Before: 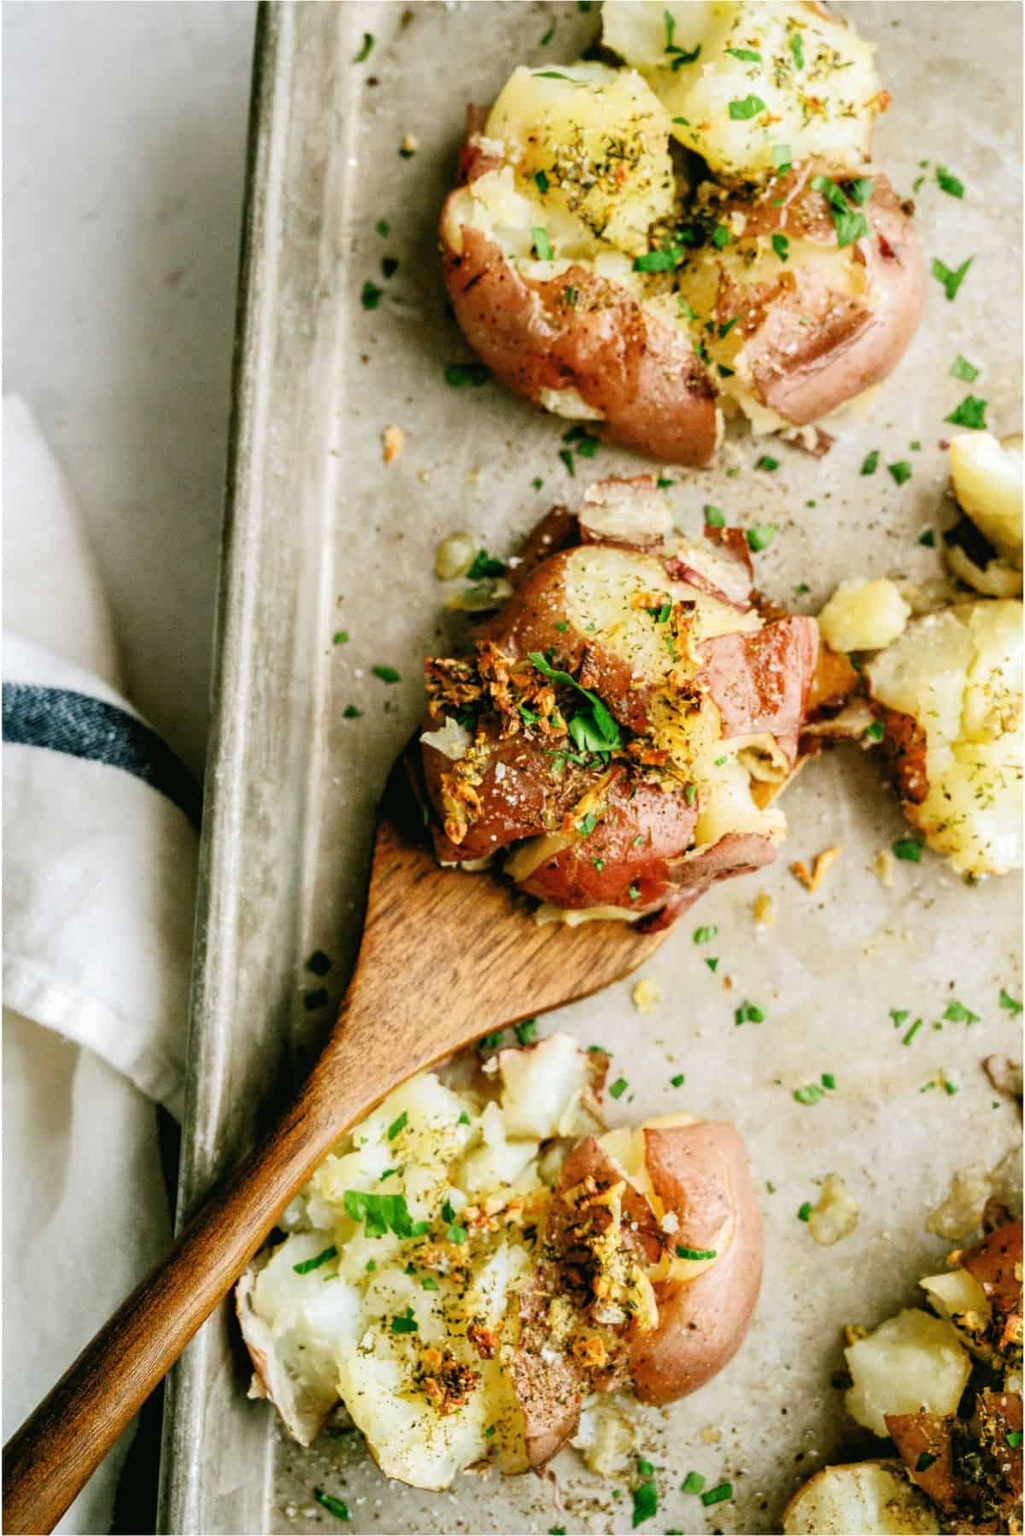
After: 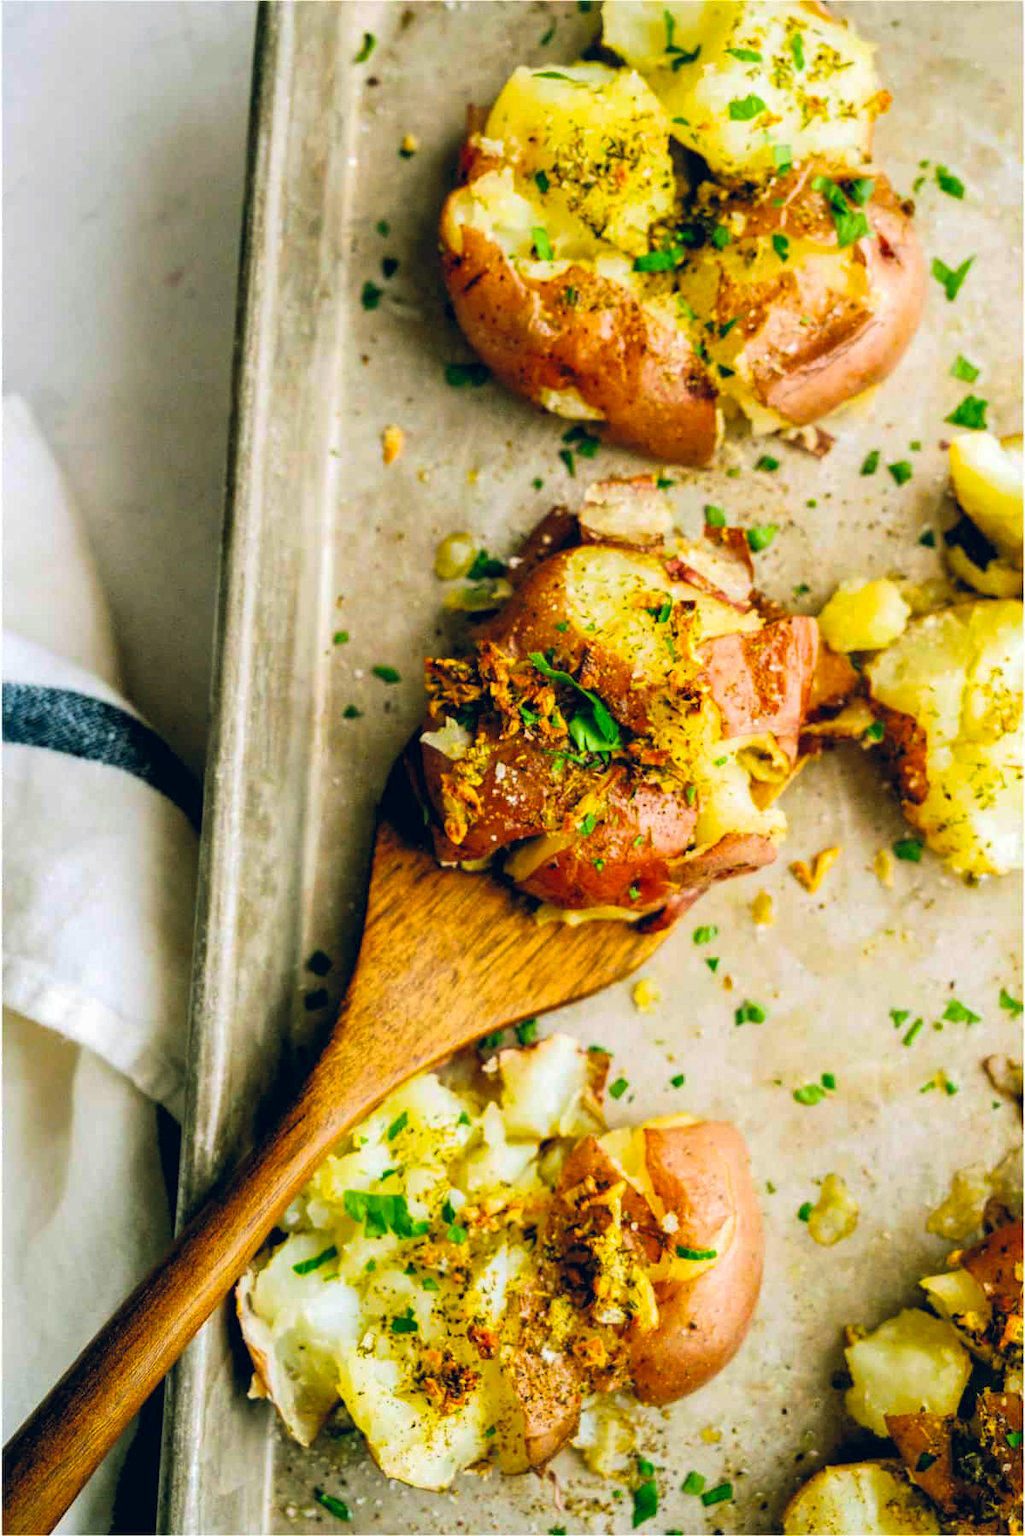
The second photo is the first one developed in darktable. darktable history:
color balance rgb: global offset › chroma 0.091%, global offset › hue 254.15°, linear chroma grading › shadows -39.443%, linear chroma grading › highlights 40.703%, linear chroma grading › global chroma 44.76%, linear chroma grading › mid-tones -29.743%, perceptual saturation grading › global saturation 0.926%, saturation formula JzAzBz (2021)
local contrast: mode bilateral grid, contrast 16, coarseness 36, detail 105%, midtone range 0.2
